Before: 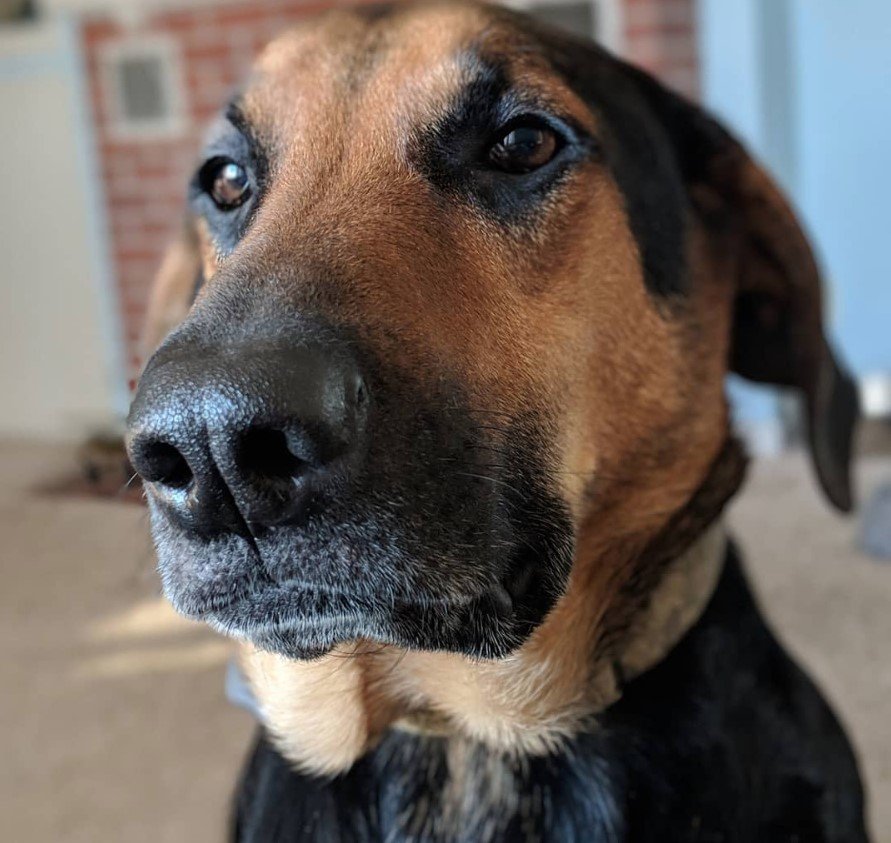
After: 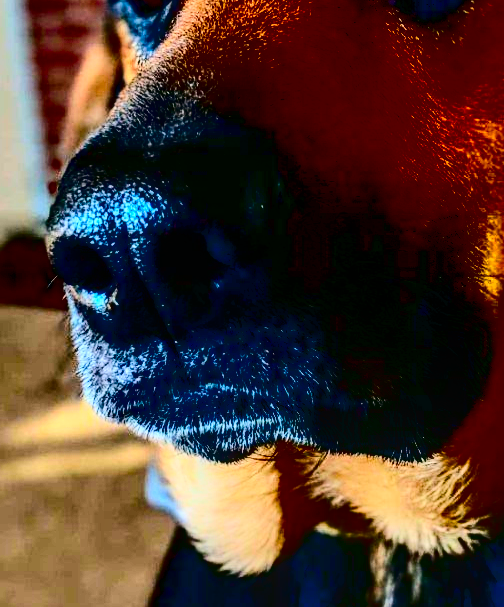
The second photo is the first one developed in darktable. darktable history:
crop: left 8.981%, top 23.439%, right 34.433%, bottom 4.513%
color balance rgb: shadows lift › luminance -7.325%, shadows lift › chroma 2.119%, shadows lift › hue 203.11°, linear chroma grading › global chroma 24.806%, perceptual saturation grading › global saturation 34.658%, perceptual saturation grading › highlights -25.908%, perceptual saturation grading › shadows 26.202%
contrast brightness saturation: contrast 0.759, brightness -0.988, saturation 0.985
shadows and highlights: shadows 43.48, white point adjustment -1.46, soften with gaussian
local contrast: detail 130%
